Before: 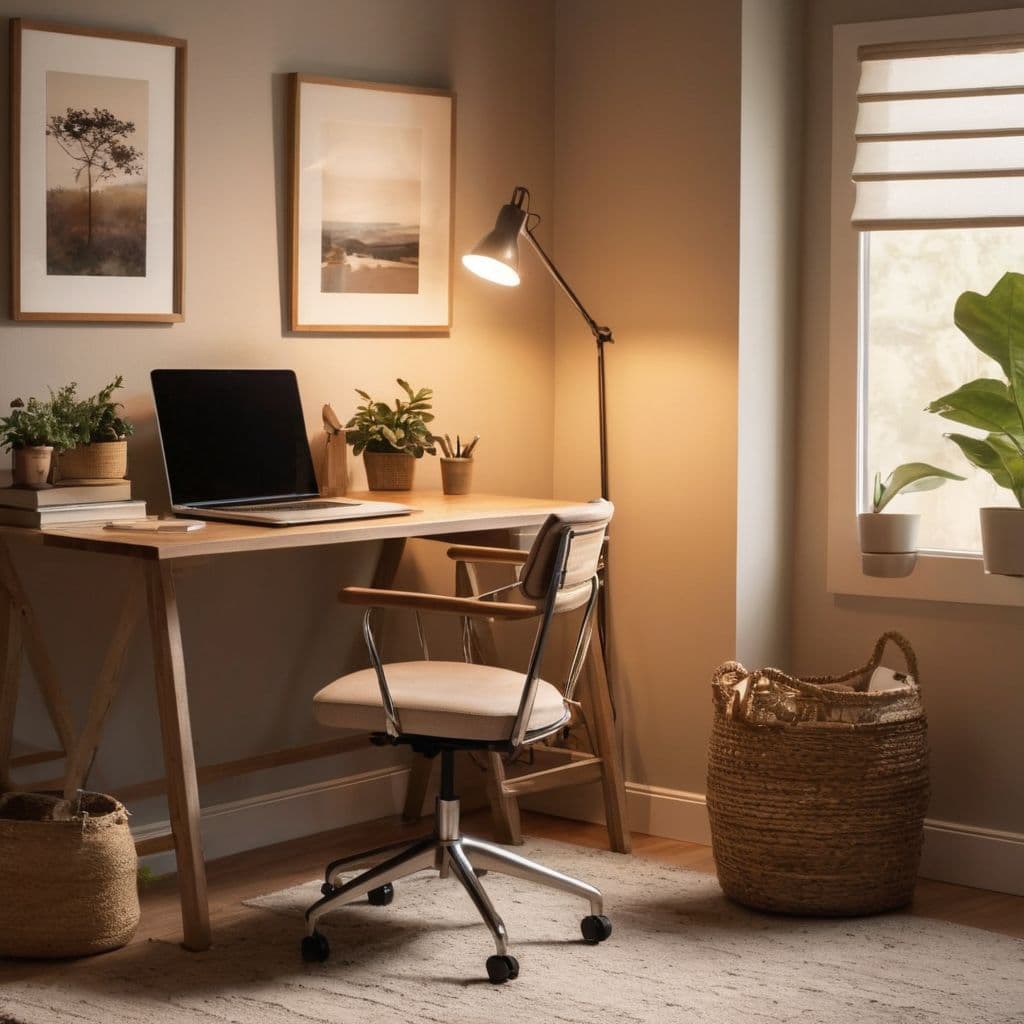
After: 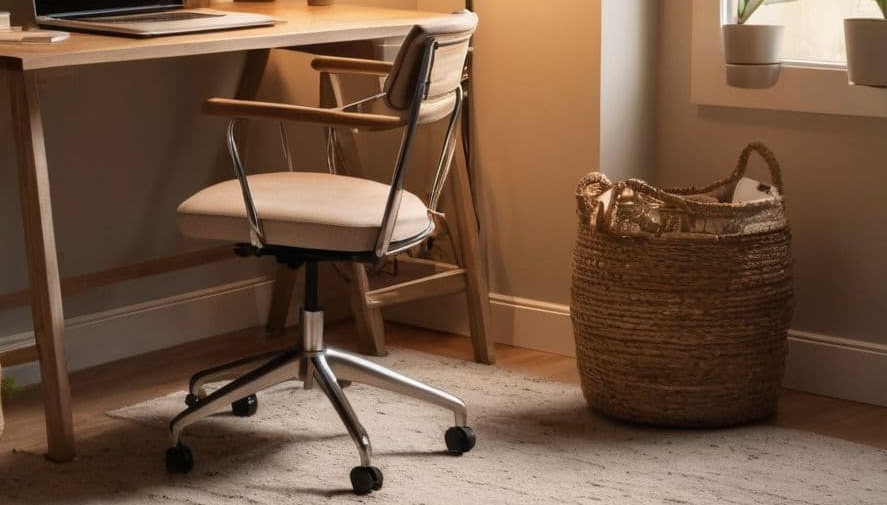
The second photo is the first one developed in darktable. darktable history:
crop and rotate: left 13.32%, top 47.782%, bottom 2.856%
